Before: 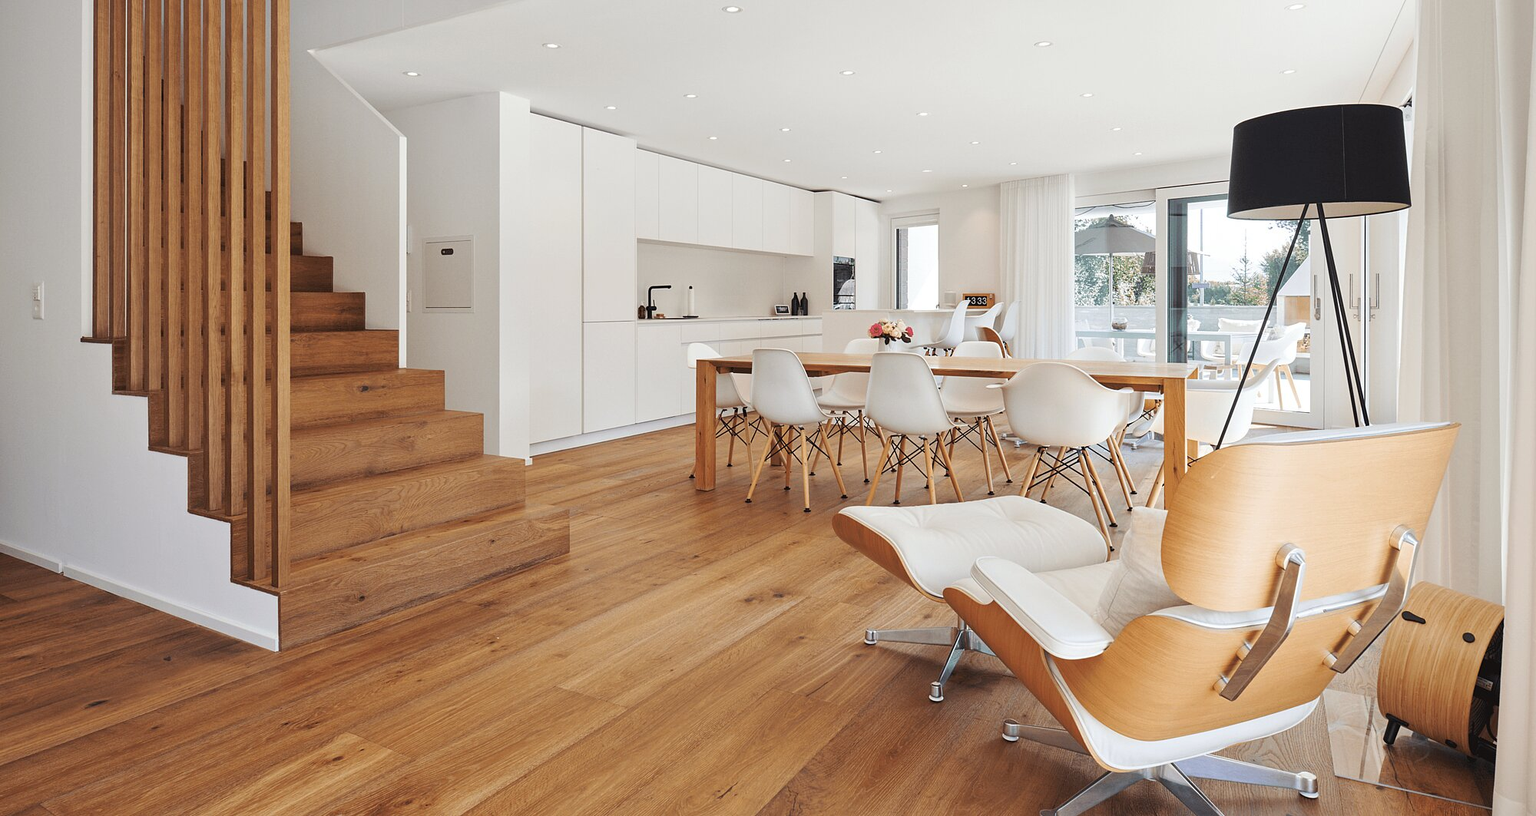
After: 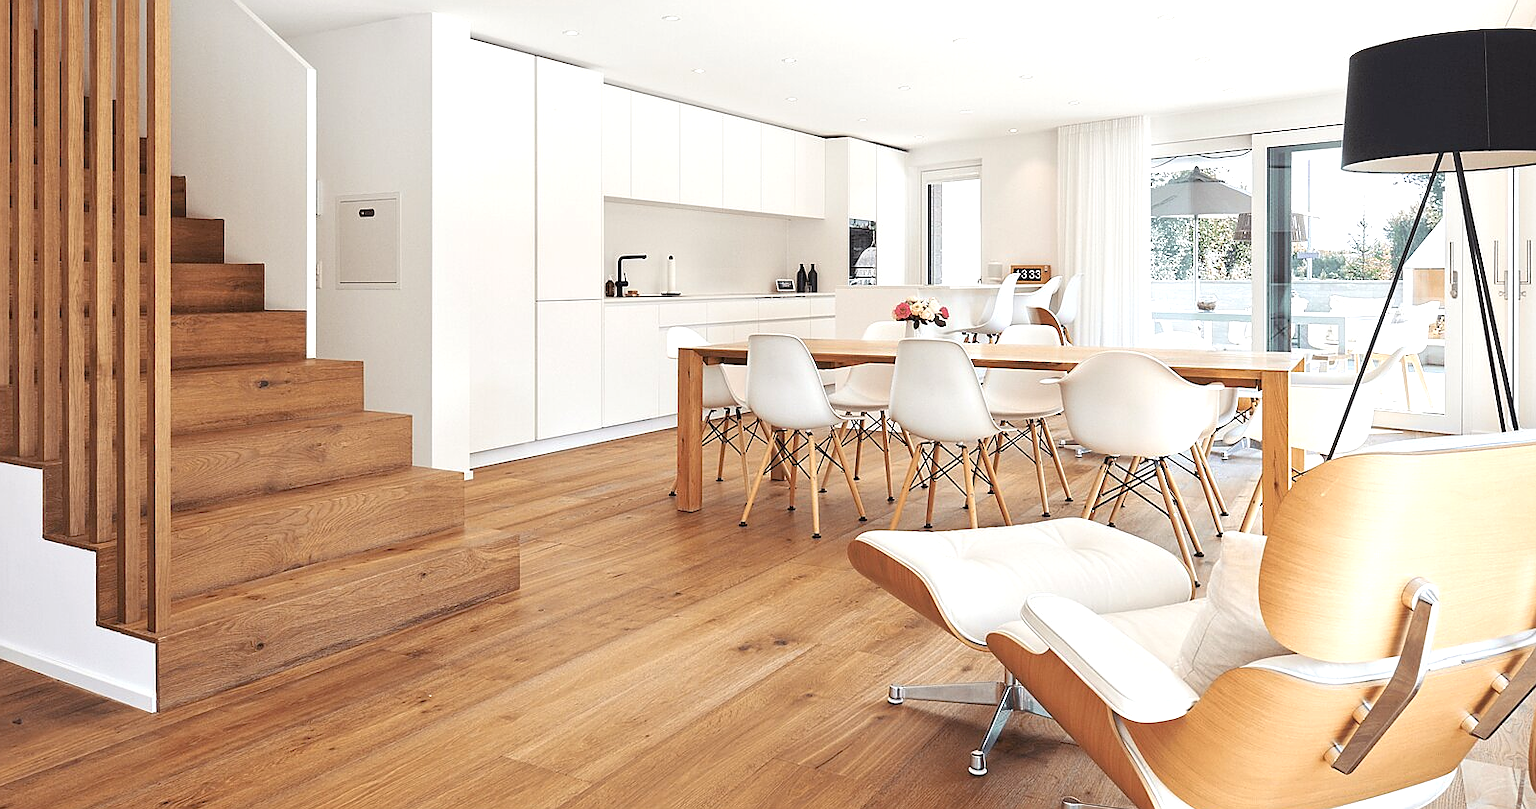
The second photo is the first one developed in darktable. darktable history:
exposure: black level correction -0.002, exposure 0.532 EV, compensate exposure bias true, compensate highlight preservation false
color balance rgb: global offset › luminance -0.384%, linear chroma grading › shadows -2.383%, linear chroma grading › highlights -14.873%, linear chroma grading › global chroma -9.732%, linear chroma grading › mid-tones -9.734%, perceptual saturation grading › global saturation 17.941%, global vibrance 20%
sharpen: radius 0.981, amount 0.615
crop and rotate: left 10.043%, top 9.988%, right 9.898%, bottom 10.589%
contrast brightness saturation: contrast 0.012, saturation -0.066
